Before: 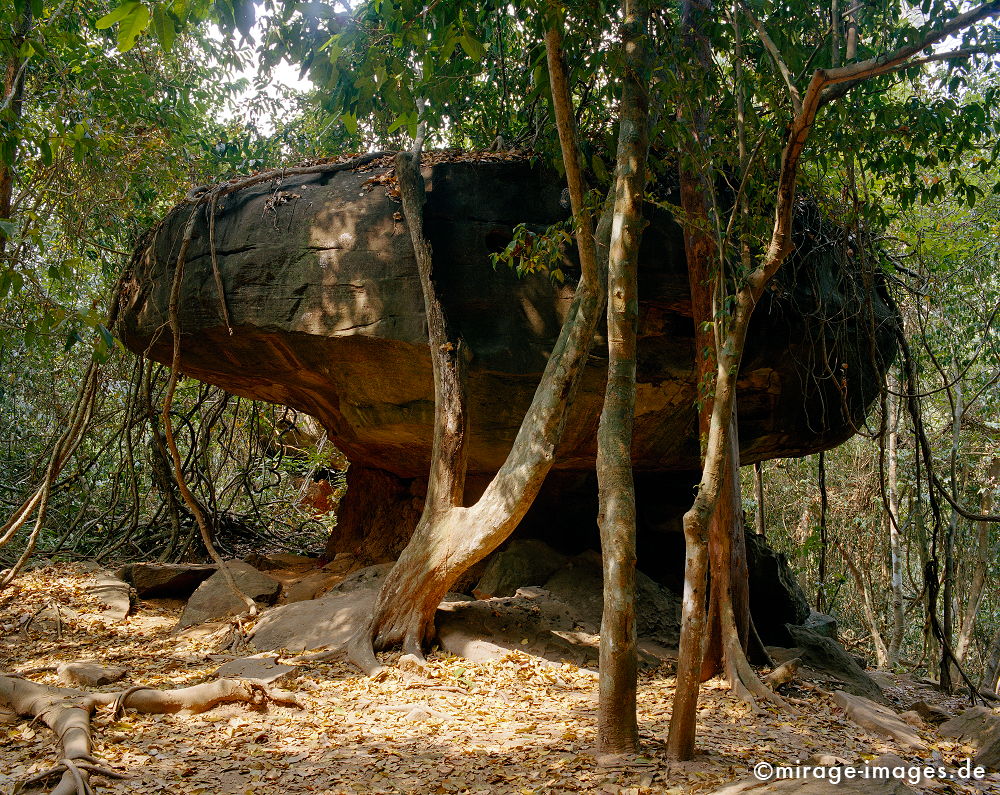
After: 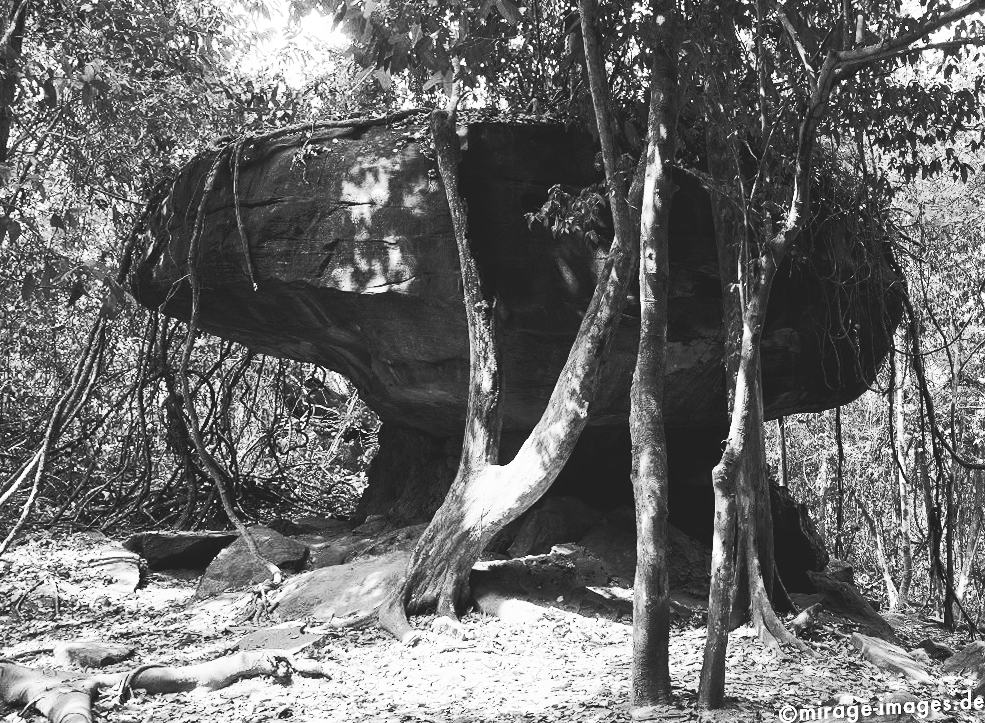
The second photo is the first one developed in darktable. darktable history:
monochrome: a 1.94, b -0.638
base curve: curves: ch0 [(0, 0.015) (0.085, 0.116) (0.134, 0.298) (0.19, 0.545) (0.296, 0.764) (0.599, 0.982) (1, 1)], preserve colors none
rotate and perspective: rotation -0.013°, lens shift (vertical) -0.027, lens shift (horizontal) 0.178, crop left 0.016, crop right 0.989, crop top 0.082, crop bottom 0.918
